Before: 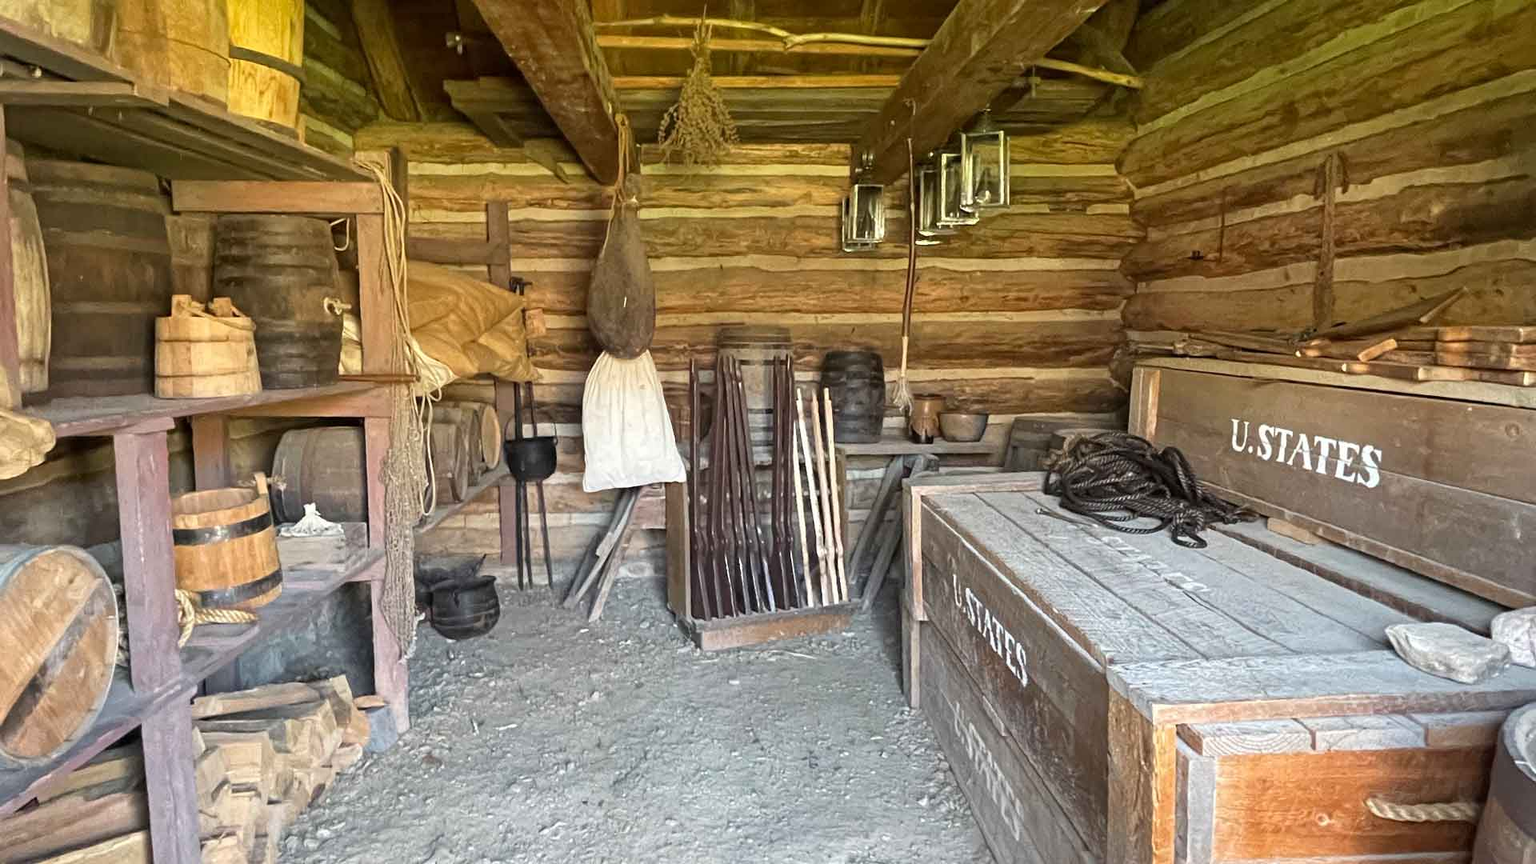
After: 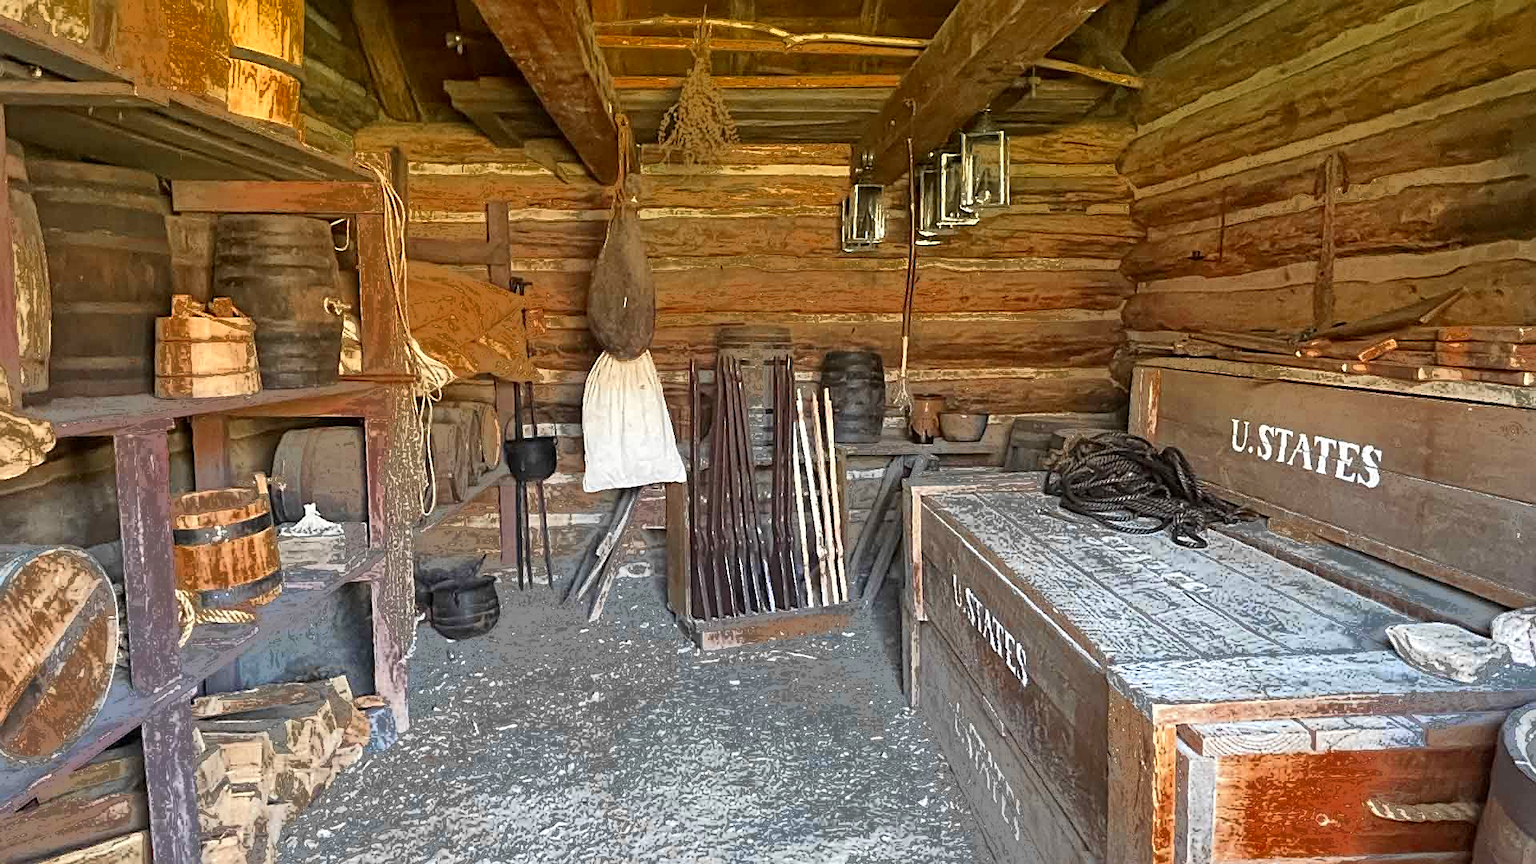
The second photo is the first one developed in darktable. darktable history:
fill light: exposure -0.73 EV, center 0.69, width 2.2
sharpen: on, module defaults
color zones: curves: ch0 [(0, 0.363) (0.128, 0.373) (0.25, 0.5) (0.402, 0.407) (0.521, 0.525) (0.63, 0.559) (0.729, 0.662) (0.867, 0.471)]; ch1 [(0, 0.515) (0.136, 0.618) (0.25, 0.5) (0.378, 0) (0.516, 0) (0.622, 0.593) (0.737, 0.819) (0.87, 0.593)]; ch2 [(0, 0.529) (0.128, 0.471) (0.282, 0.451) (0.386, 0.662) (0.516, 0.525) (0.633, 0.554) (0.75, 0.62) (0.875, 0.441)]
